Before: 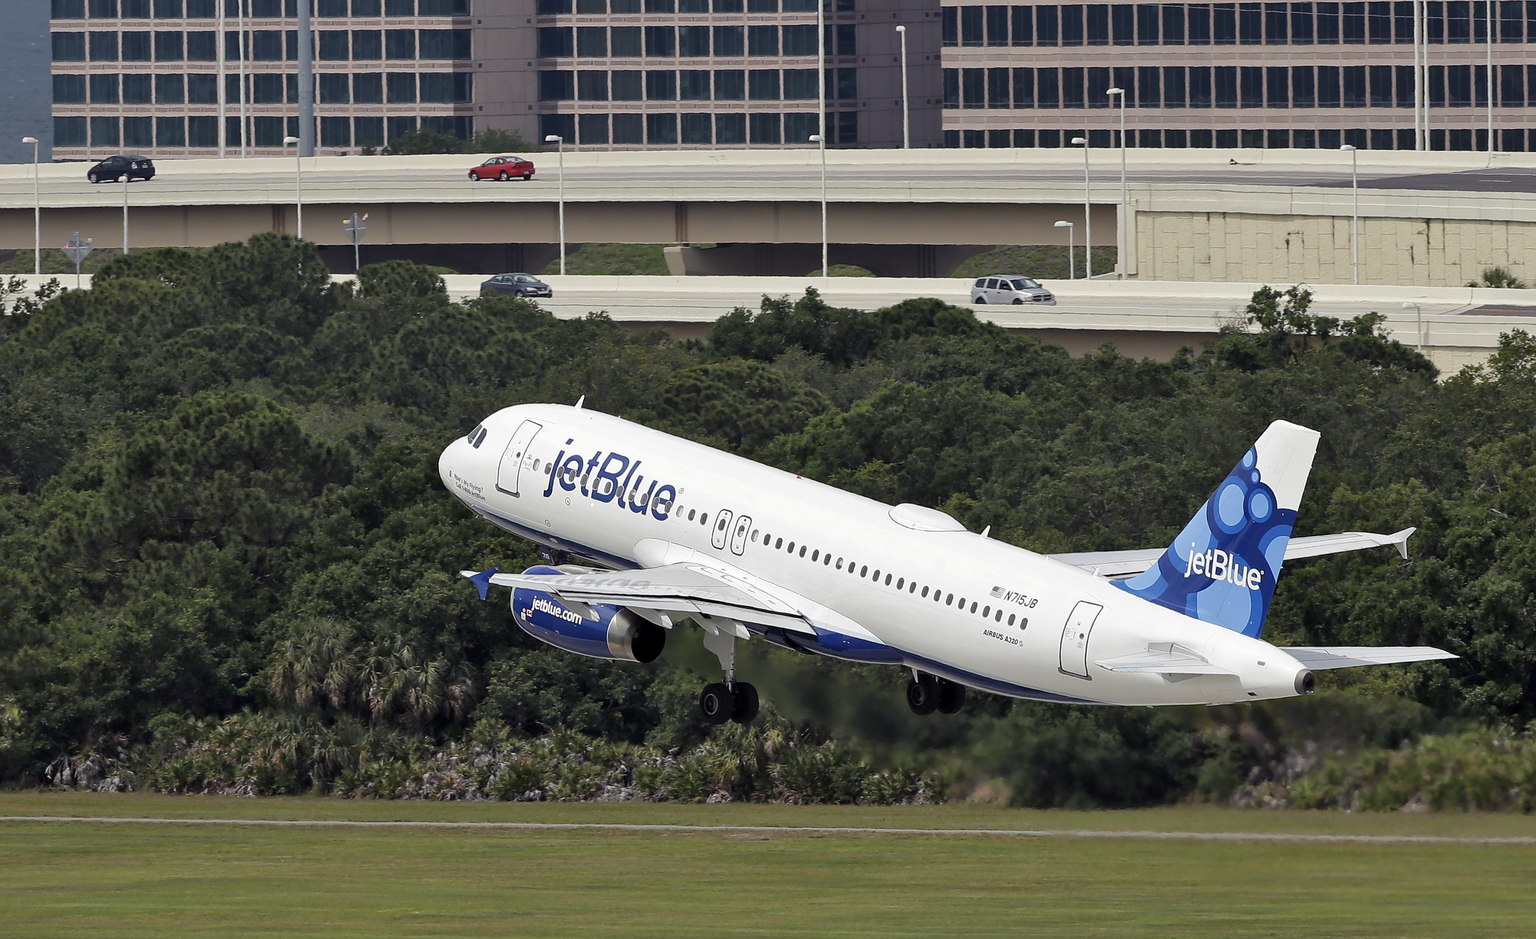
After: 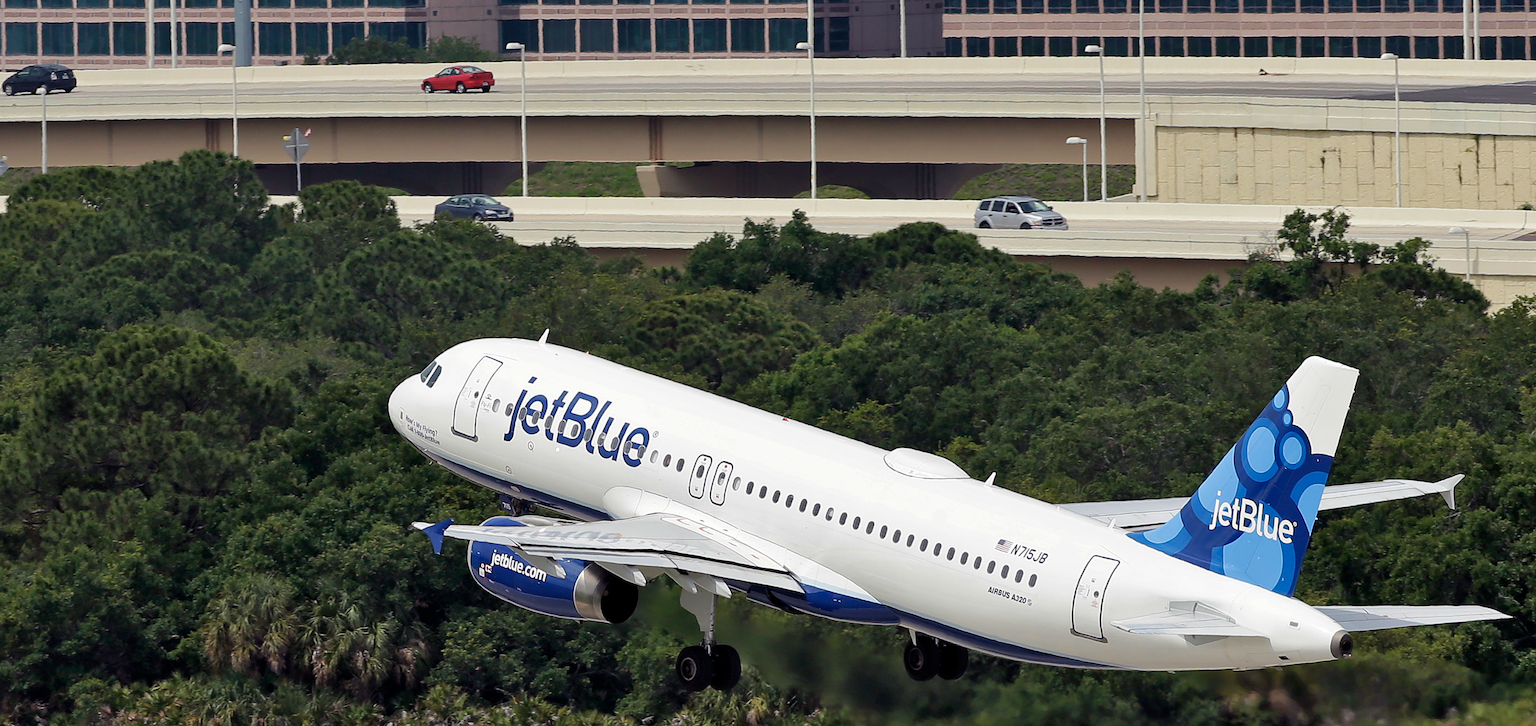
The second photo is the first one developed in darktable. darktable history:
crop: left 5.596%, top 10.314%, right 3.534%, bottom 19.395%
velvia: on, module defaults
